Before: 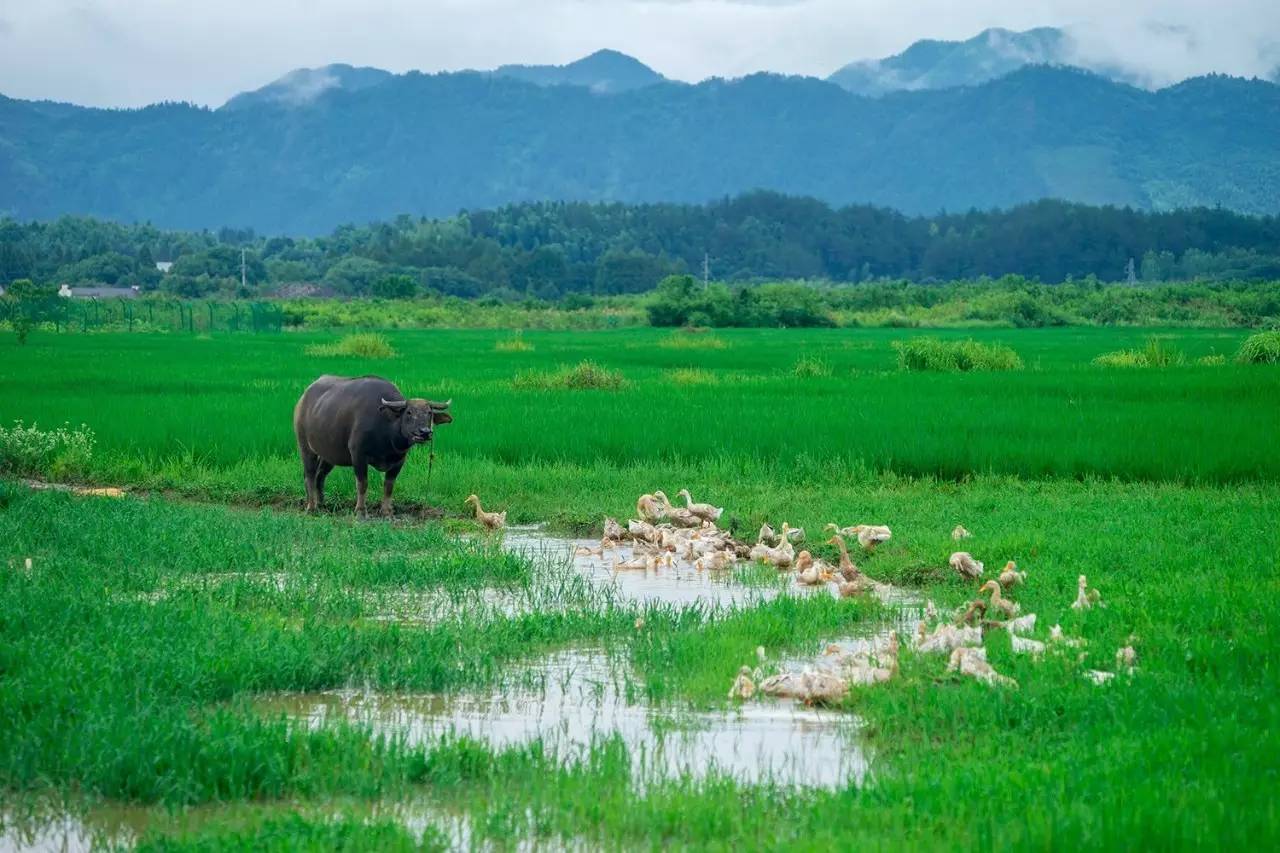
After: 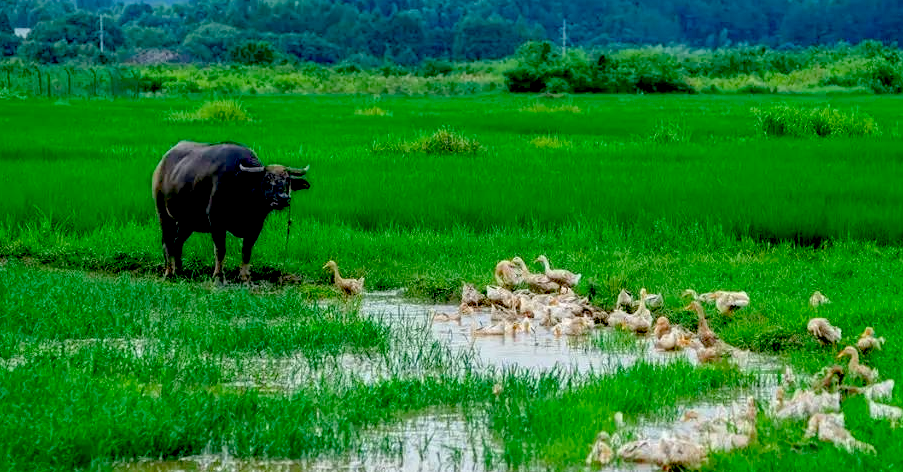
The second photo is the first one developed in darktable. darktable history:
exposure: black level correction 0.056, compensate exposure bias true, compensate highlight preservation false
shadows and highlights: soften with gaussian
crop: left 11.117%, top 27.47%, right 18.277%, bottom 17.114%
local contrast: detail 110%
